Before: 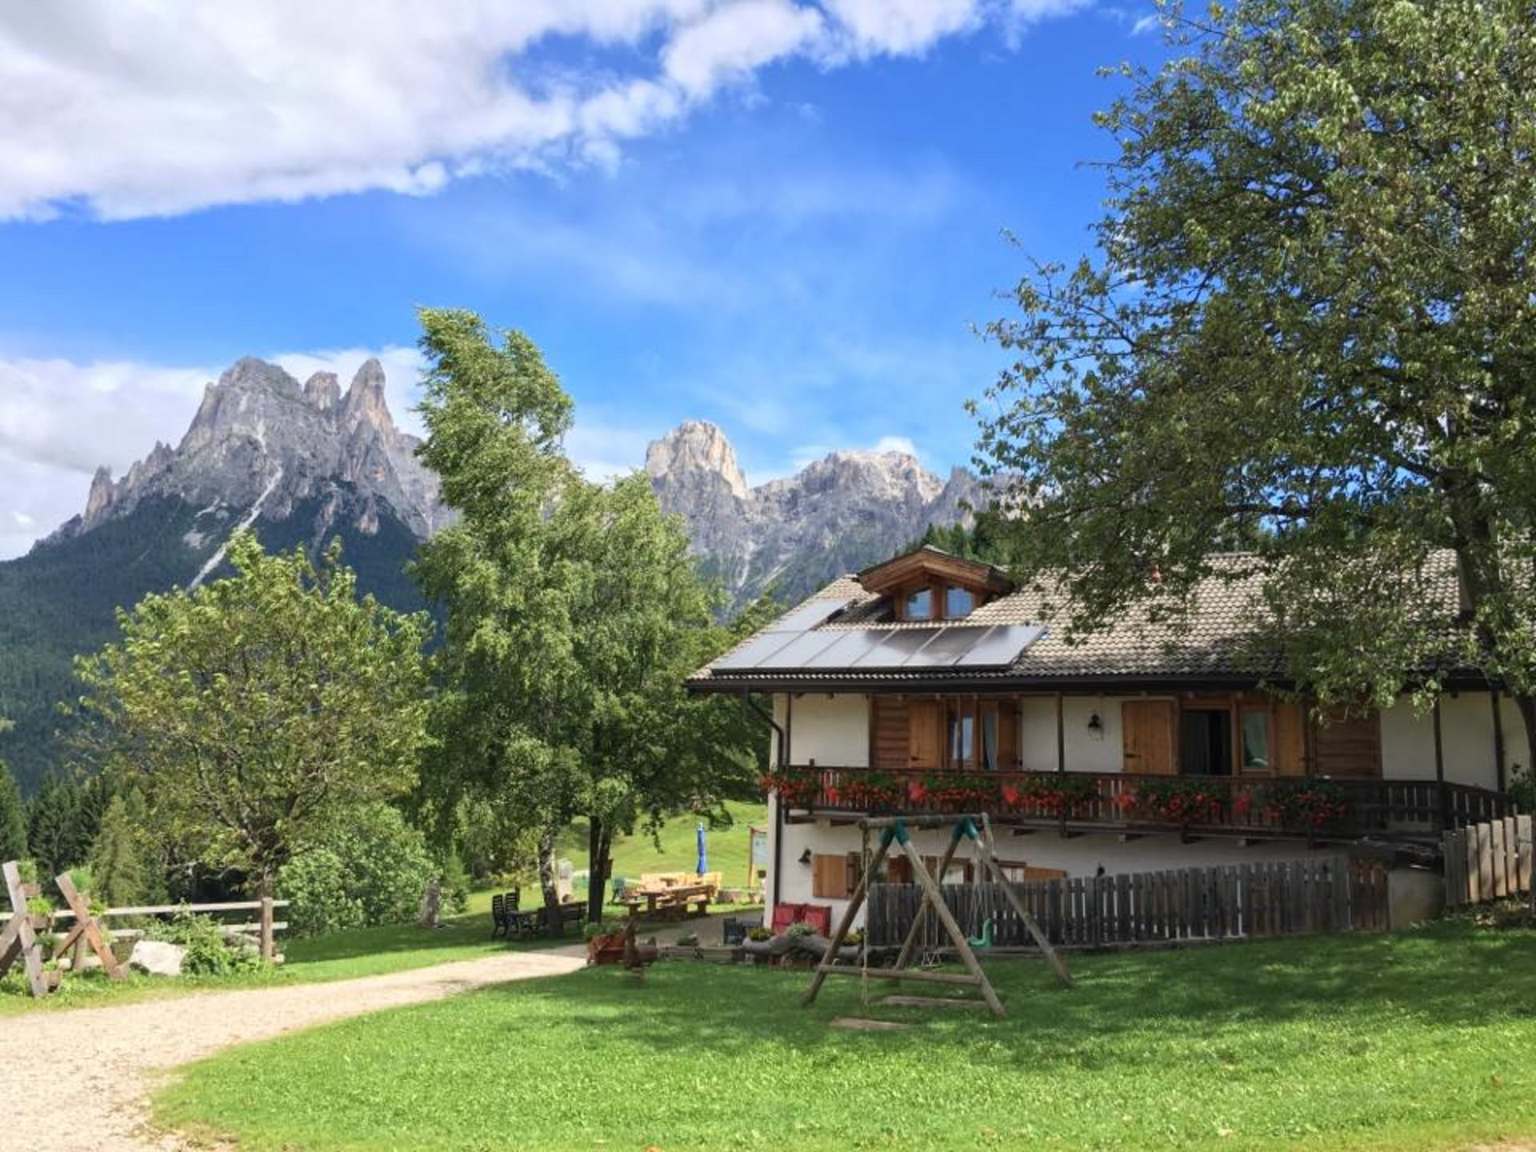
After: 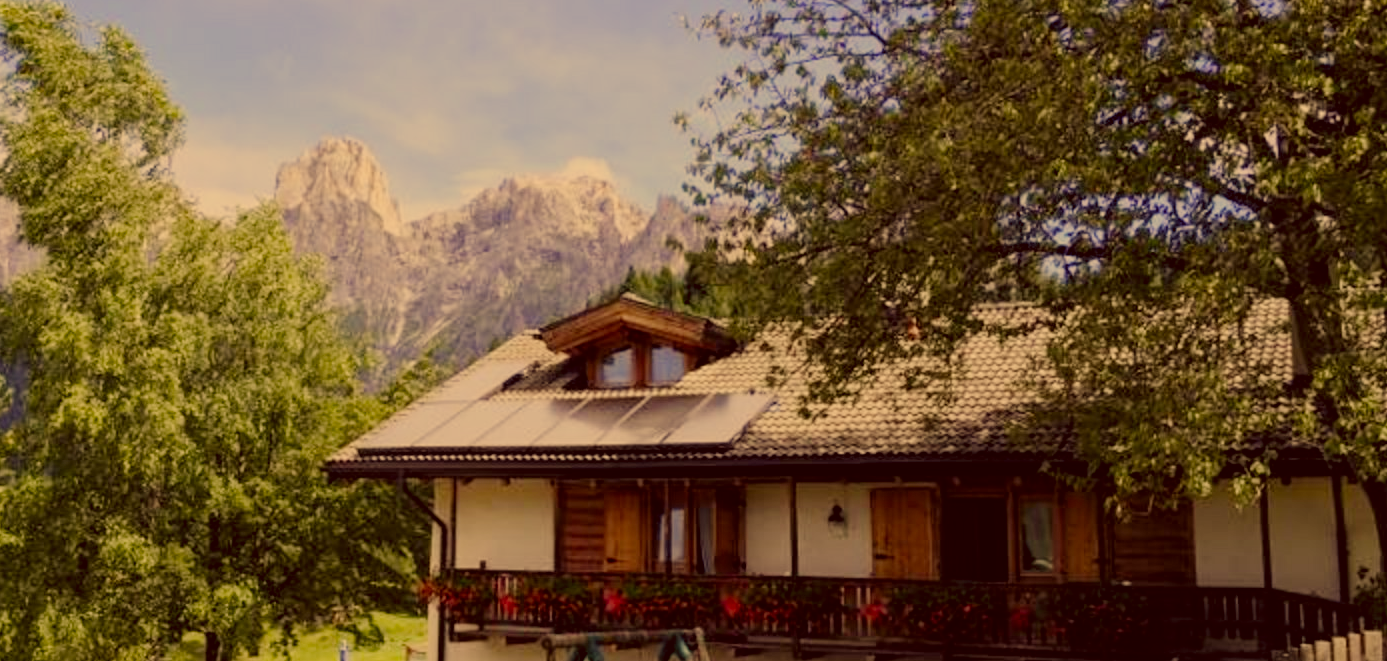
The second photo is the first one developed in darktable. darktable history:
filmic rgb: black relative exposure -6.92 EV, white relative exposure 5.65 EV, hardness 2.85, add noise in highlights 0.002, preserve chrominance no, color science v3 (2019), use custom middle-gray values true, contrast in highlights soft
crop and rotate: left 27.713%, top 26.993%, bottom 27.06%
color correction: highlights a* 9.86, highlights b* 38.45, shadows a* 14.54, shadows b* 3.41
contrast equalizer: octaves 7, y [[0.5, 0.5, 0.468, 0.5, 0.5, 0.5], [0.5 ×6], [0.5 ×6], [0 ×6], [0 ×6]]
